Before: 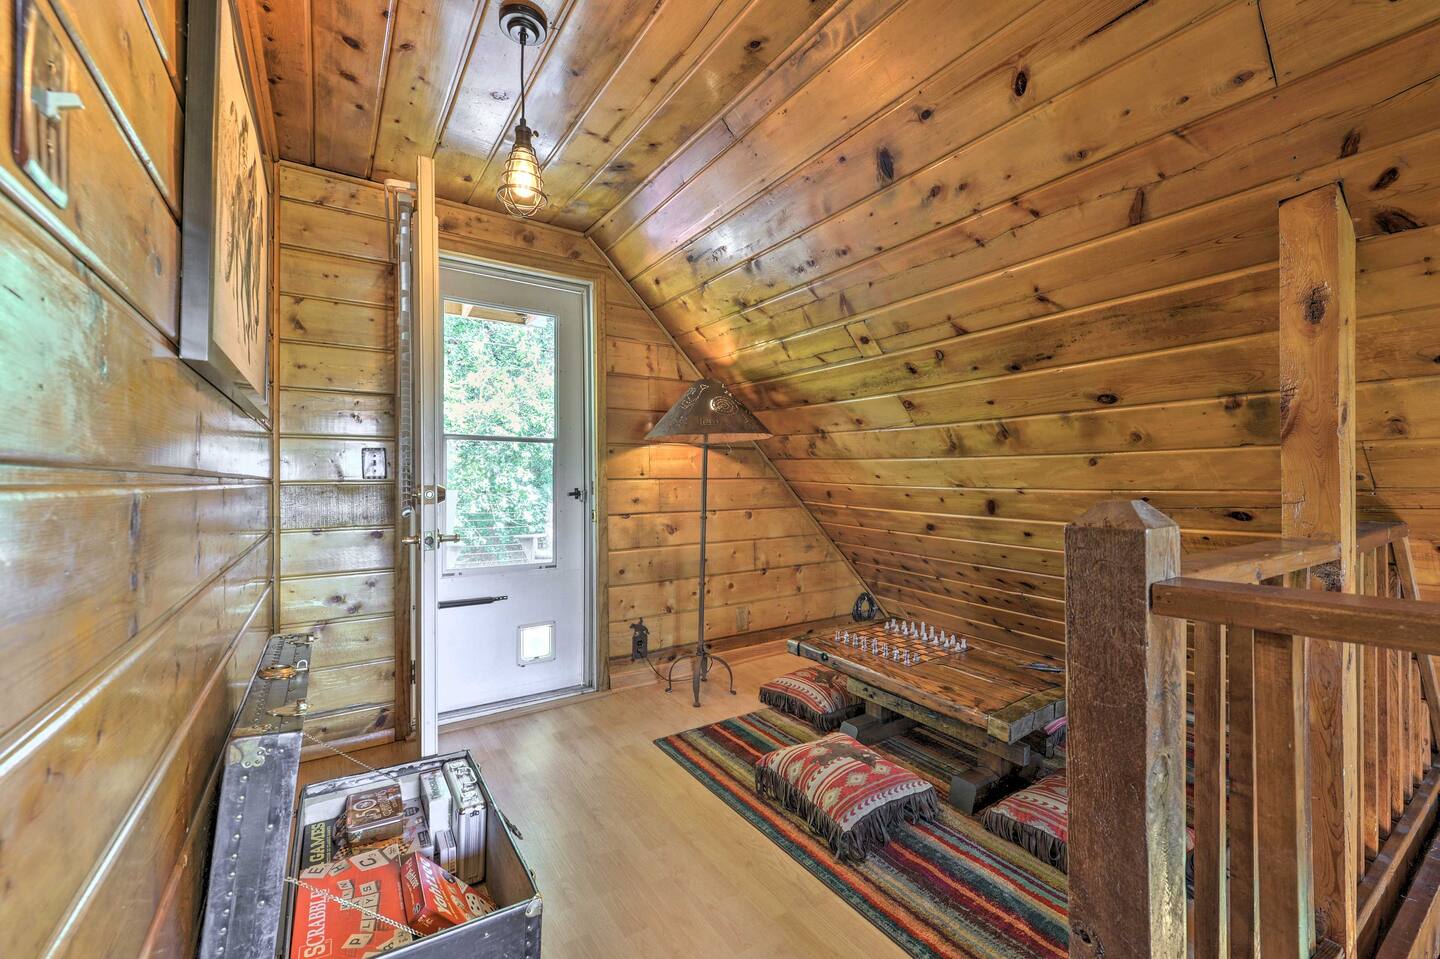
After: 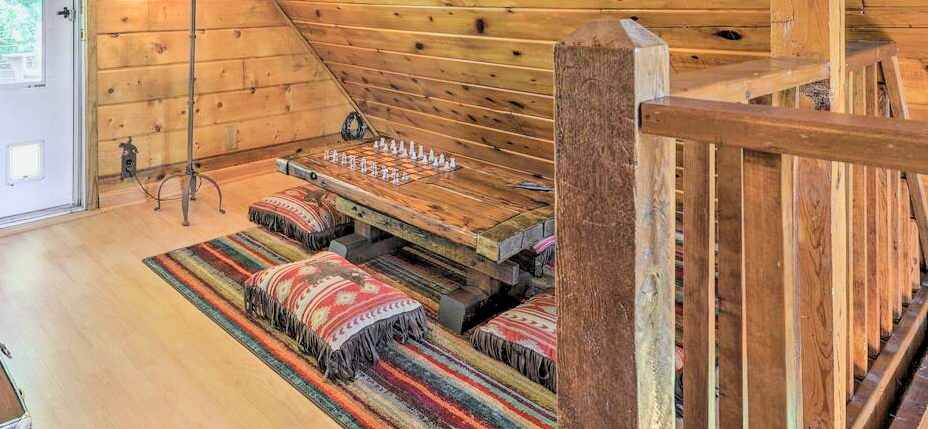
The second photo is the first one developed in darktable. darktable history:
exposure: exposure 1.089 EV, compensate highlight preservation false
filmic rgb: black relative exposure -7.65 EV, white relative exposure 4.56 EV, hardness 3.61, color science v6 (2022)
crop and rotate: left 35.509%, top 50.238%, bottom 4.934%
